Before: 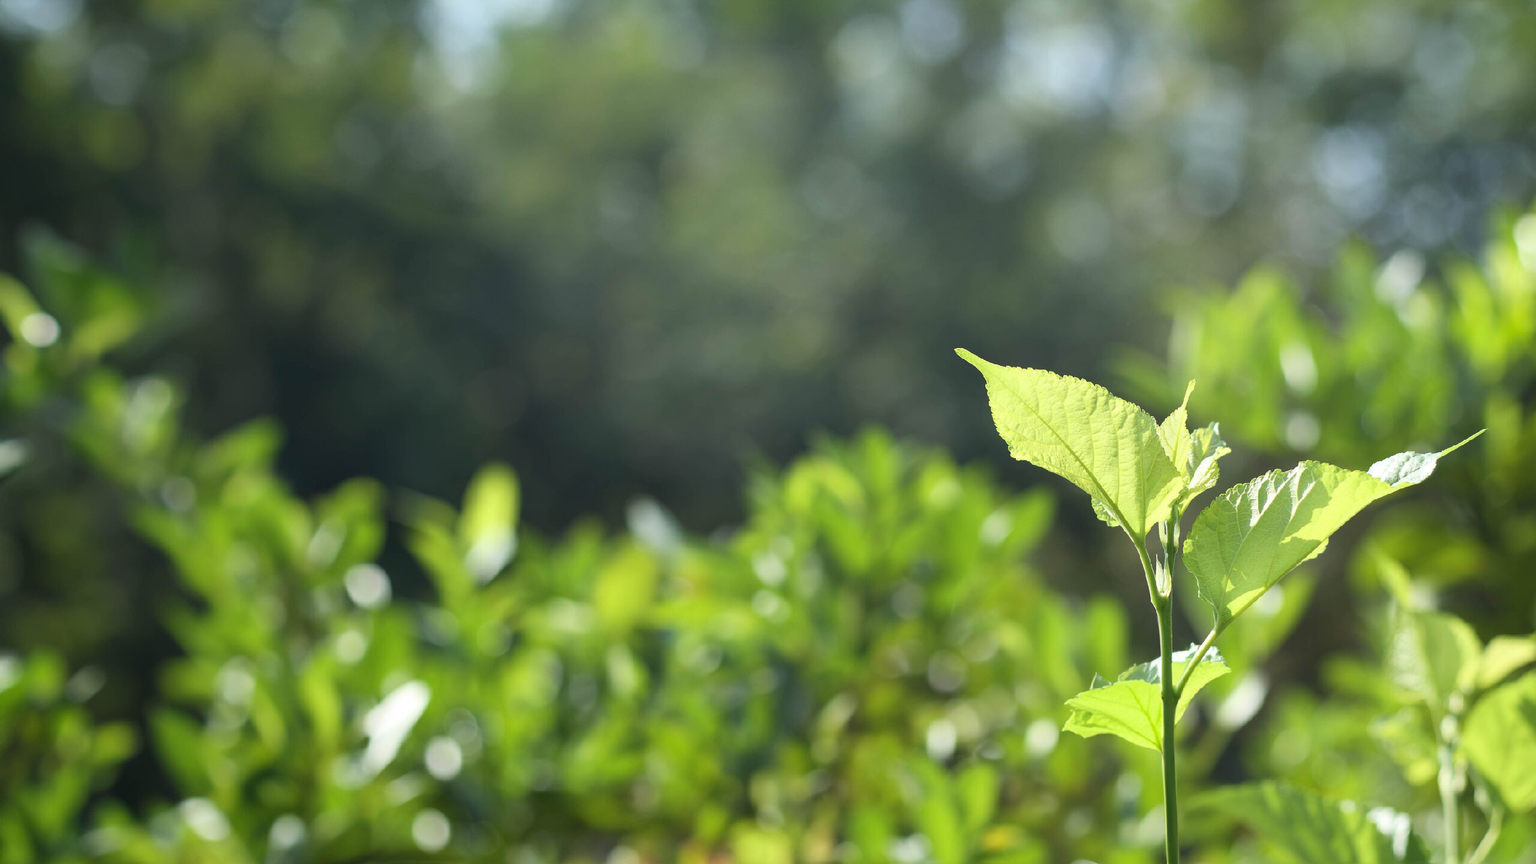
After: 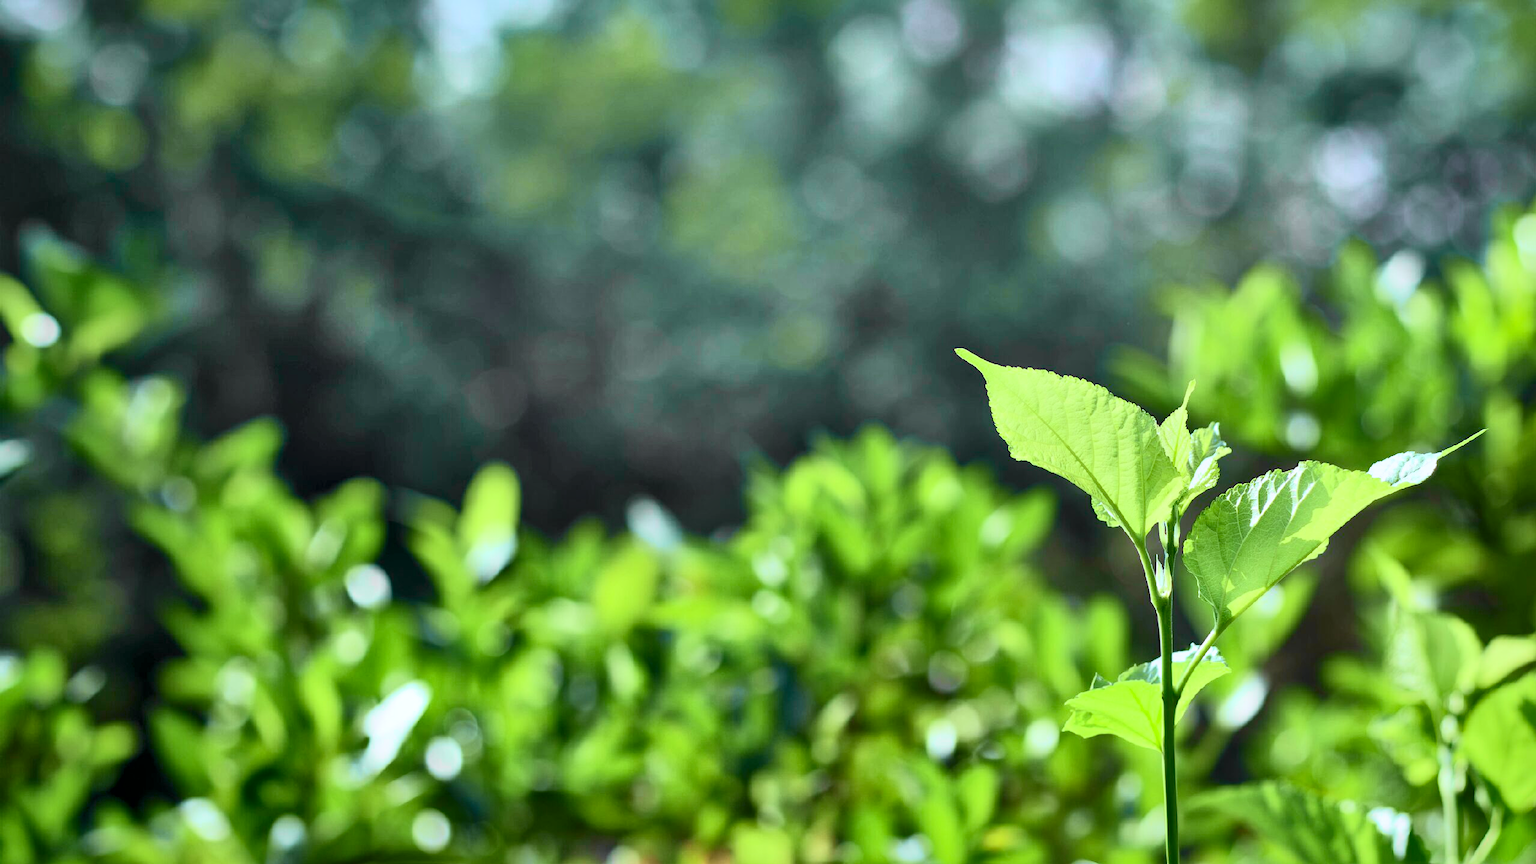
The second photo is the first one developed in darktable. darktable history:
tone curve: curves: ch0 [(0, 0) (0.078, 0.029) (0.265, 0.241) (0.507, 0.56) (0.744, 0.826) (1, 0.948)]; ch1 [(0, 0) (0.346, 0.307) (0.418, 0.383) (0.46, 0.439) (0.482, 0.493) (0.502, 0.5) (0.517, 0.506) (0.55, 0.557) (0.601, 0.637) (0.666, 0.7) (1, 1)]; ch2 [(0, 0) (0.346, 0.34) (0.431, 0.45) (0.485, 0.494) (0.5, 0.498) (0.508, 0.499) (0.532, 0.546) (0.579, 0.628) (0.625, 0.668) (1, 1)], color space Lab, independent channels, preserve colors none
shadows and highlights: shadows 60, highlights -60.23, soften with gaussian
local contrast: mode bilateral grid, contrast 25, coarseness 60, detail 151%, midtone range 0.2
white balance: red 0.931, blue 1.11
